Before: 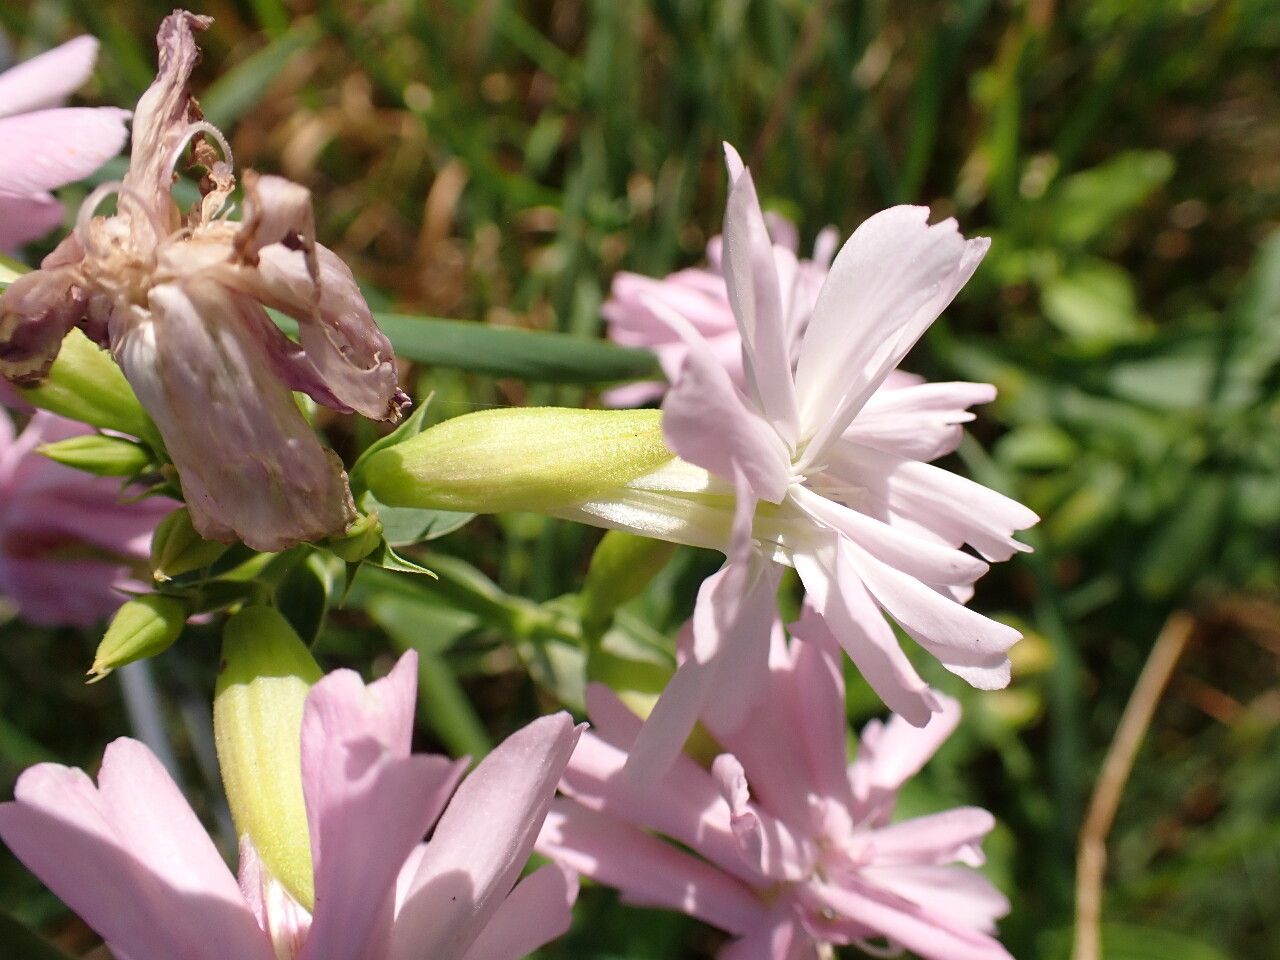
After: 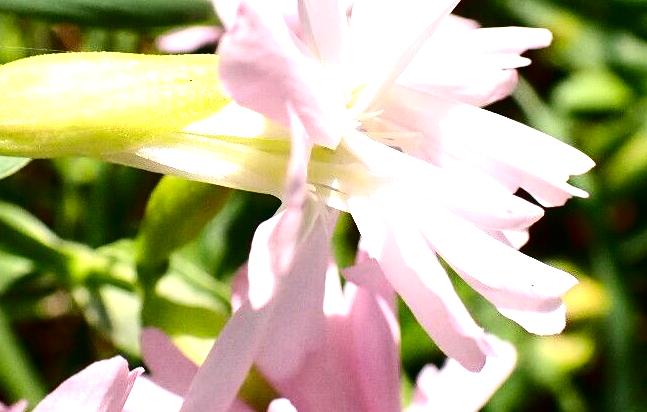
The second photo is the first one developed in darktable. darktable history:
contrast brightness saturation: contrast 0.238, brightness -0.222, saturation 0.139
exposure: exposure 1.091 EV, compensate highlight preservation false
crop: left 34.812%, top 37.053%, right 14.625%, bottom 19.997%
